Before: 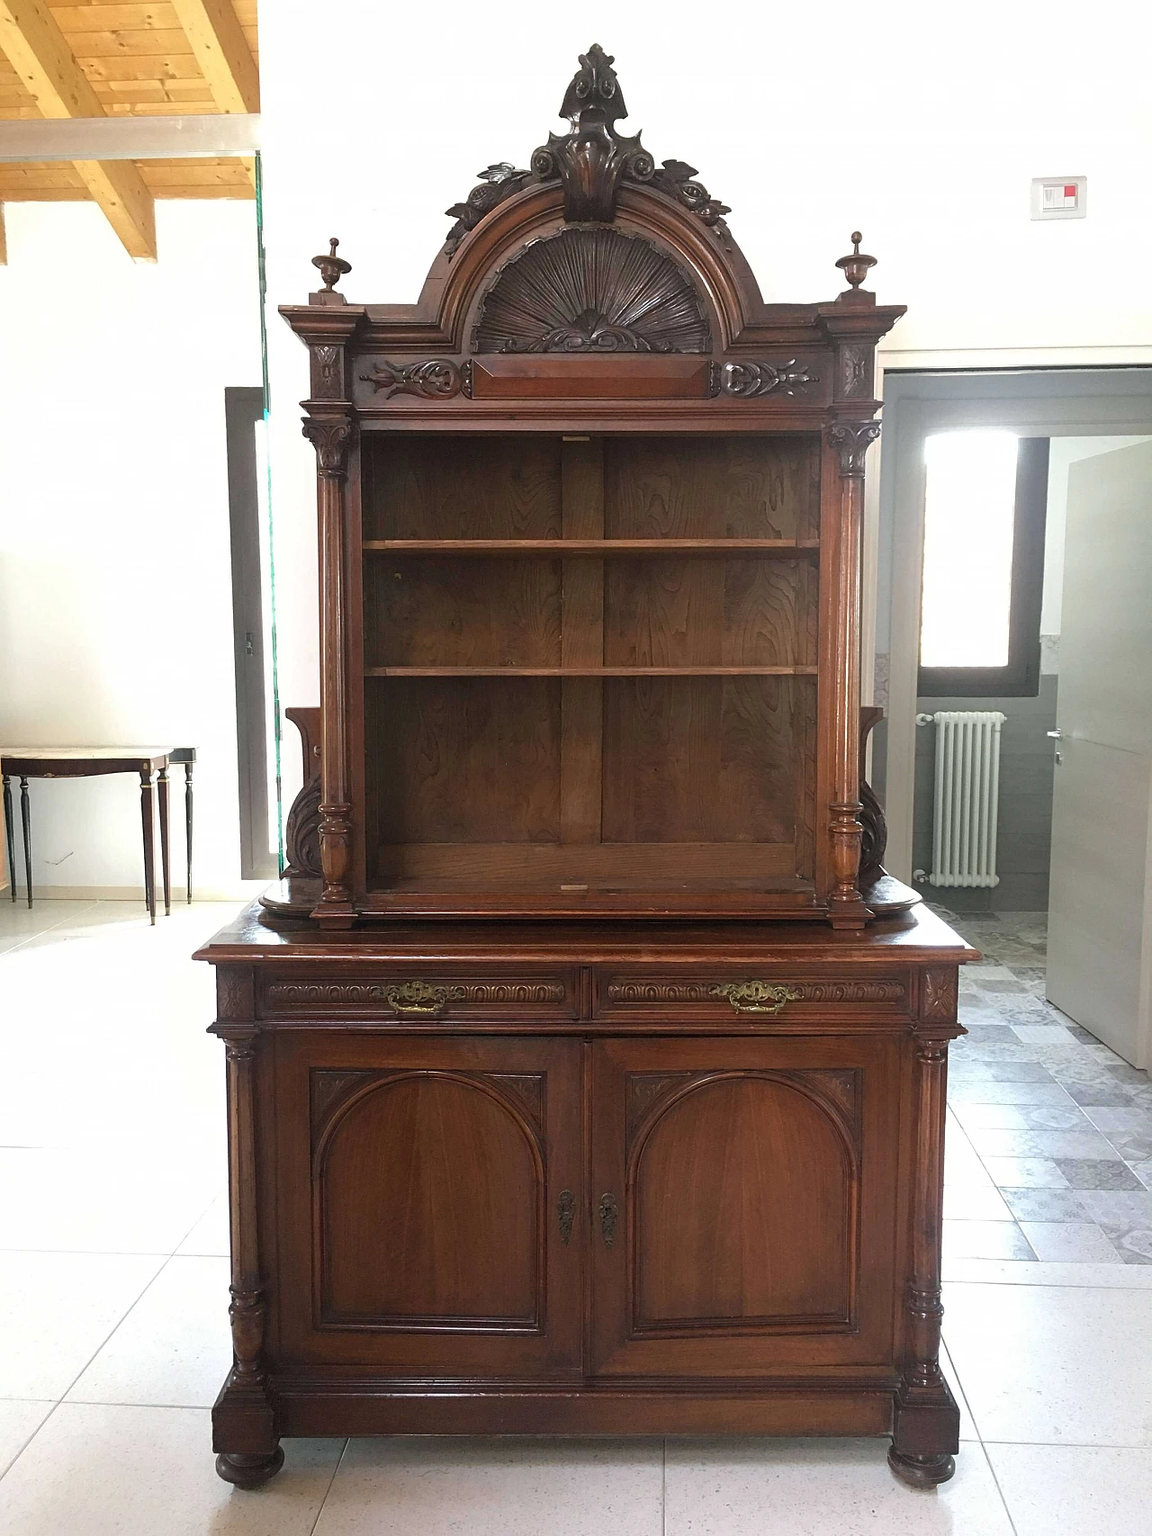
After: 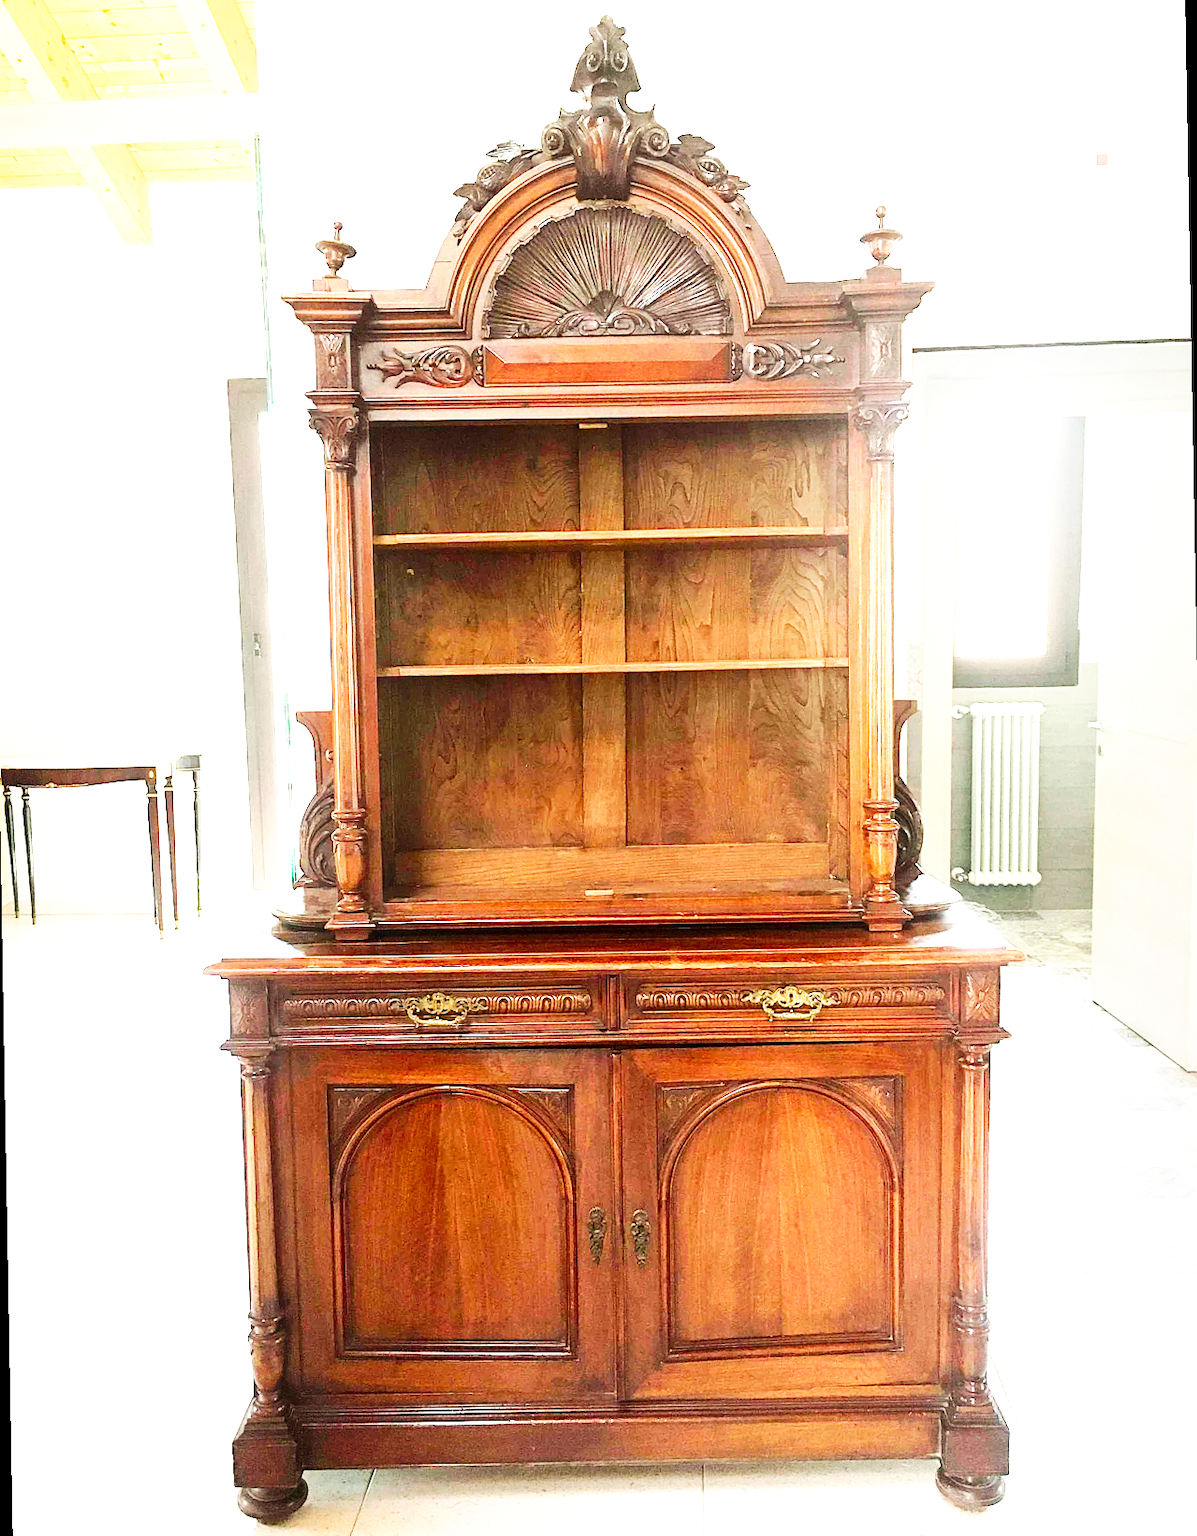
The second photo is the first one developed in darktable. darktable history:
rotate and perspective: rotation -1°, crop left 0.011, crop right 0.989, crop top 0.025, crop bottom 0.975
white balance: red 1.029, blue 0.92
contrast brightness saturation: contrast 0.13, brightness -0.05, saturation 0.16
exposure: exposure 1.223 EV, compensate highlight preservation false
local contrast: mode bilateral grid, contrast 20, coarseness 50, detail 120%, midtone range 0.2
base curve: curves: ch0 [(0, 0) (0.007, 0.004) (0.027, 0.03) (0.046, 0.07) (0.207, 0.54) (0.442, 0.872) (0.673, 0.972) (1, 1)], preserve colors none
